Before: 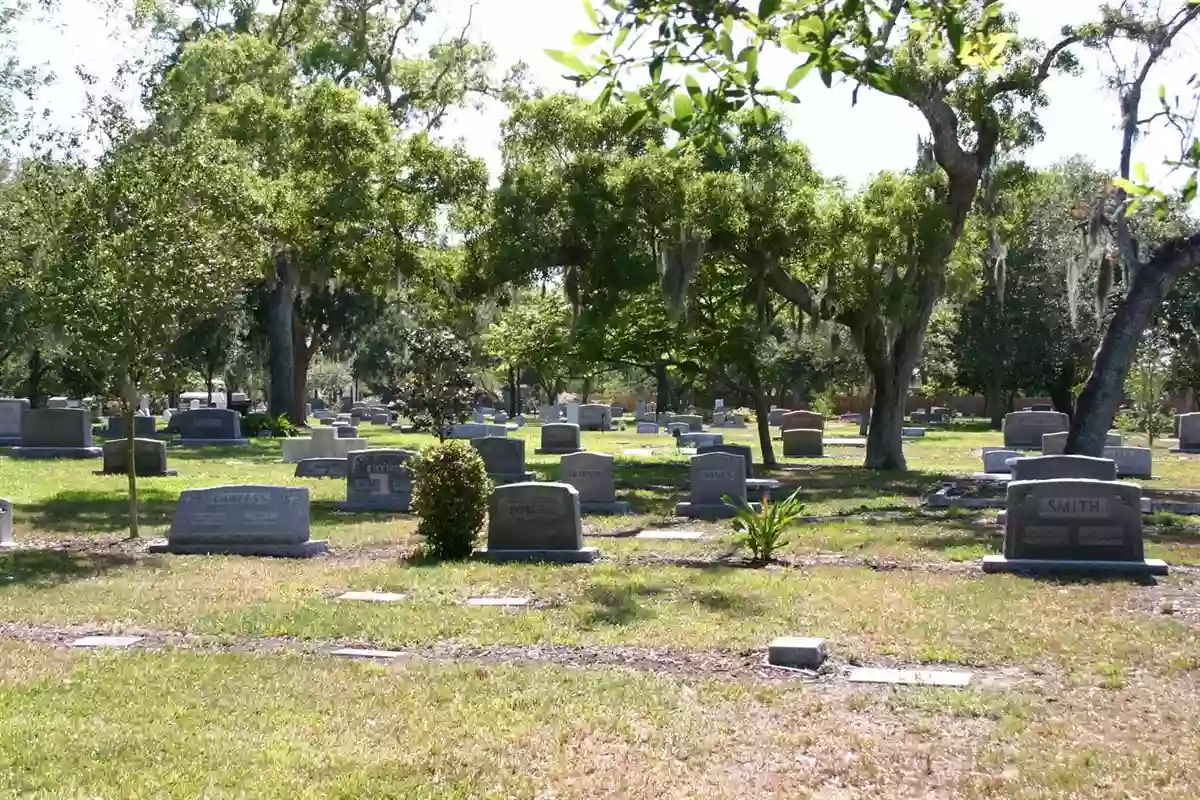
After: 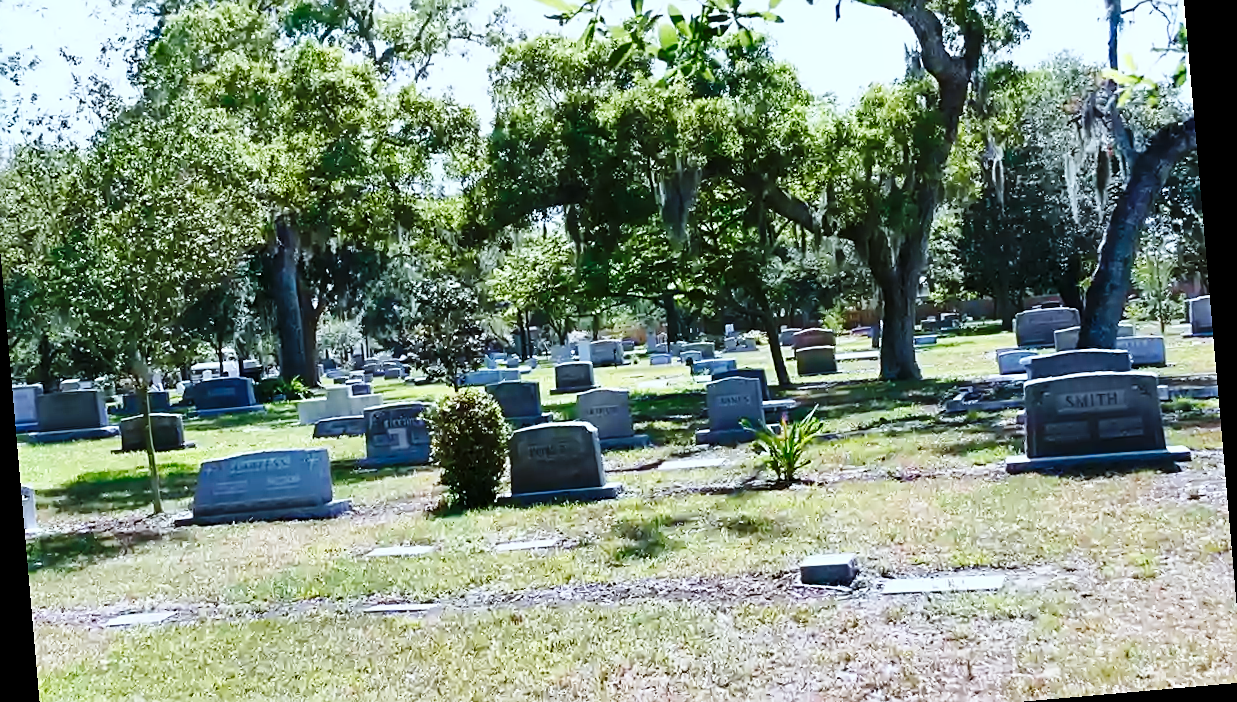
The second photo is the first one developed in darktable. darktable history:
shadows and highlights: shadows 43.71, white point adjustment -1.46, soften with gaussian
color calibration: output R [1.063, -0.012, -0.003, 0], output G [0, 1.022, 0.021, 0], output B [-0.079, 0.047, 1, 0], illuminant custom, x 0.389, y 0.387, temperature 3838.64 K
rotate and perspective: rotation -4.98°, automatic cropping off
crop and rotate: left 1.814%, top 12.818%, right 0.25%, bottom 9.225%
sharpen: on, module defaults
base curve: curves: ch0 [(0, 0) (0.036, 0.025) (0.121, 0.166) (0.206, 0.329) (0.605, 0.79) (1, 1)], preserve colors none
